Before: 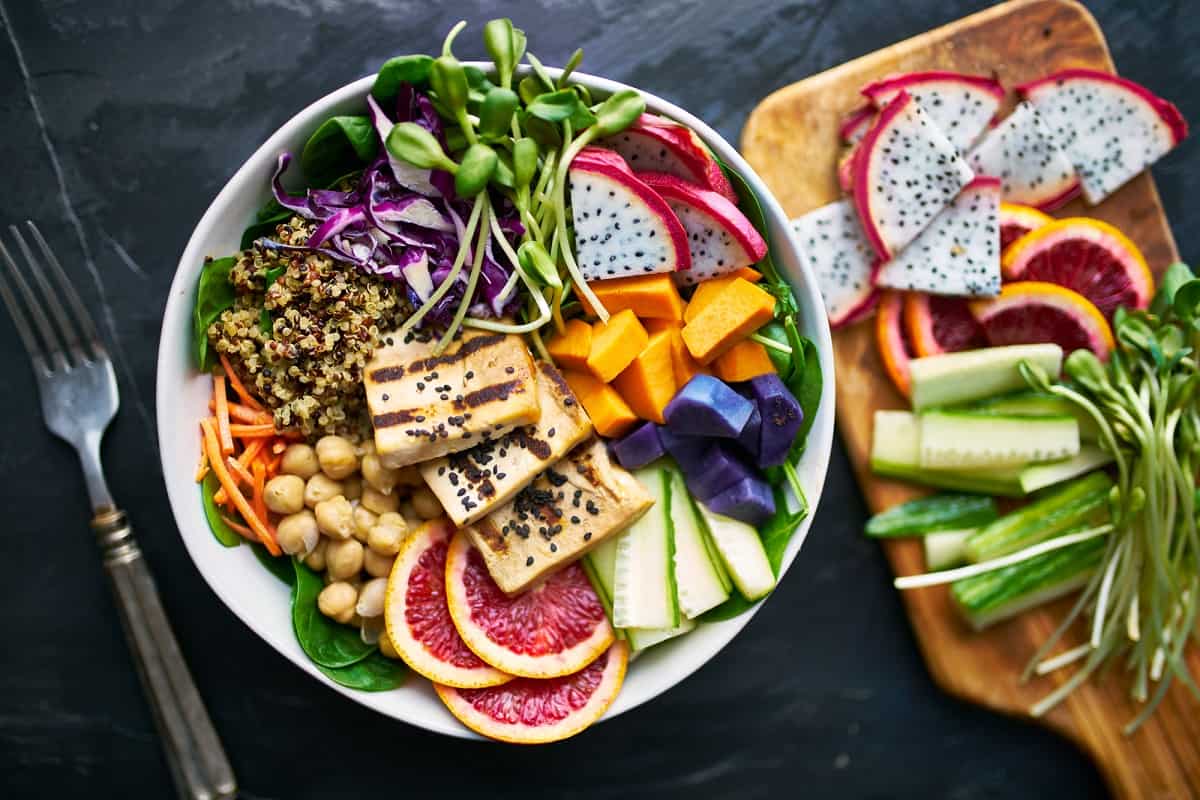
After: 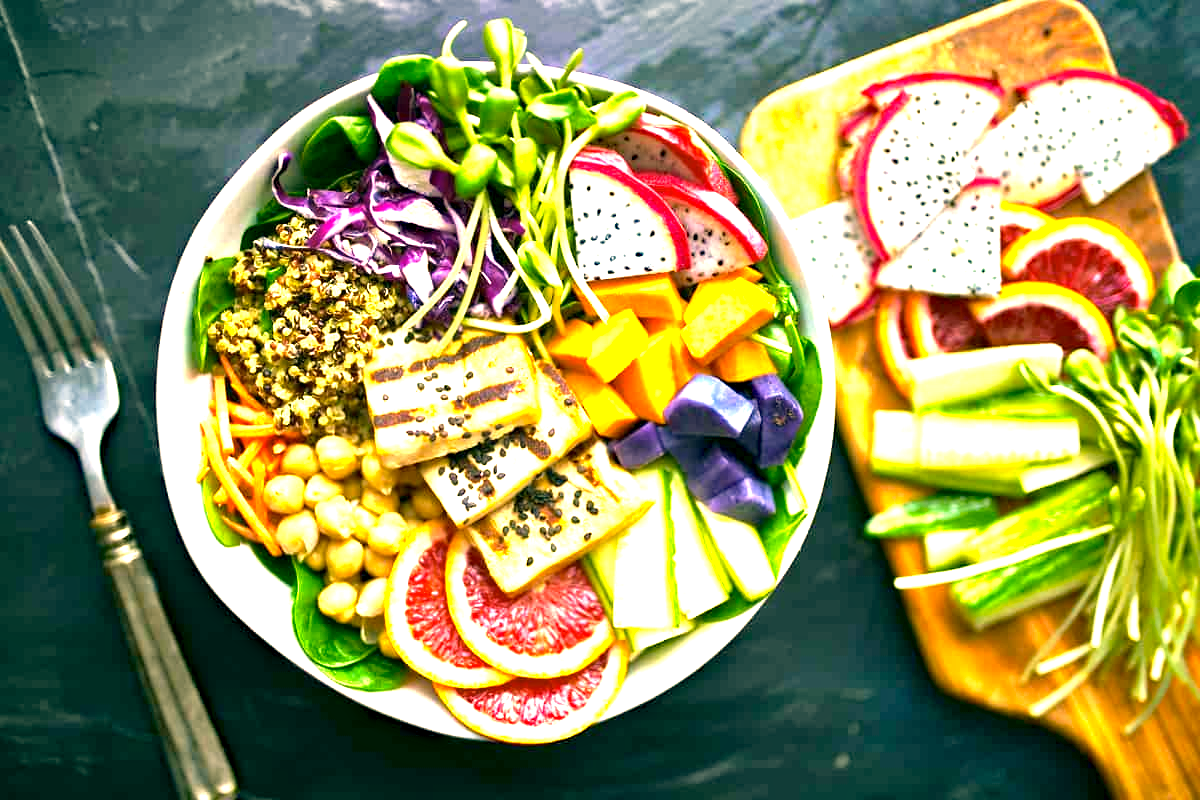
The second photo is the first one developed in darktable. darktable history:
velvia: strength 15%
haze removal: compatibility mode true, adaptive false
exposure: black level correction 0.001, exposure 1.822 EV, compensate exposure bias true, compensate highlight preservation false
color correction: highlights a* 5.3, highlights b* 24.26, shadows a* -15.58, shadows b* 4.02
white balance: red 0.982, blue 1.018
